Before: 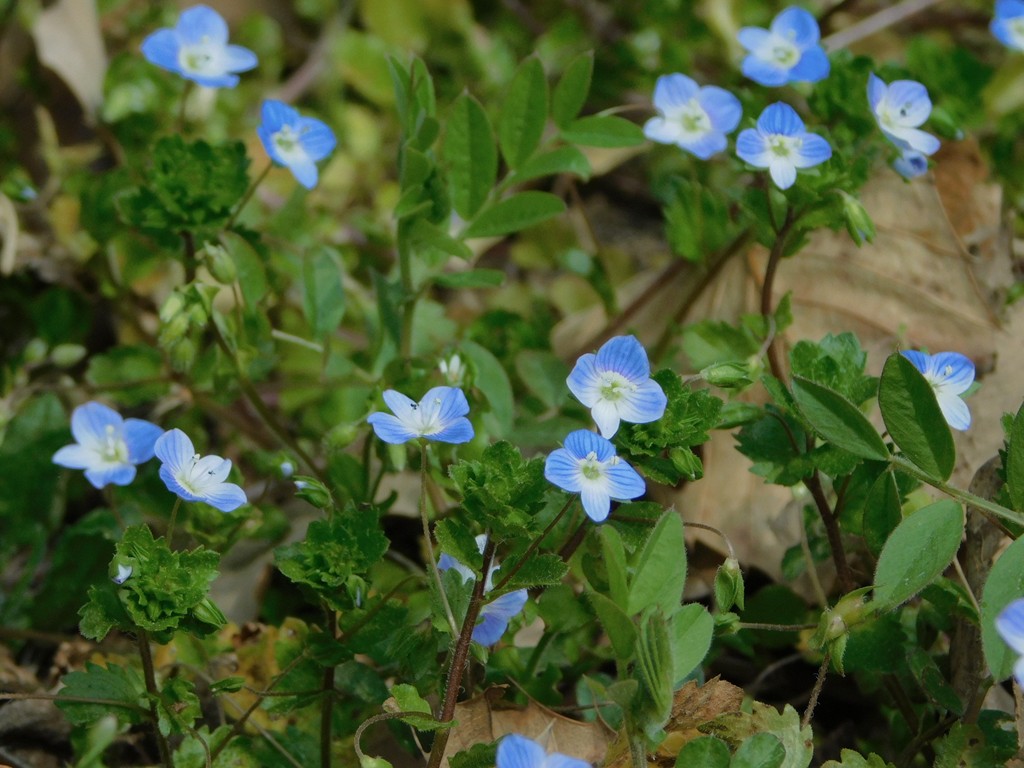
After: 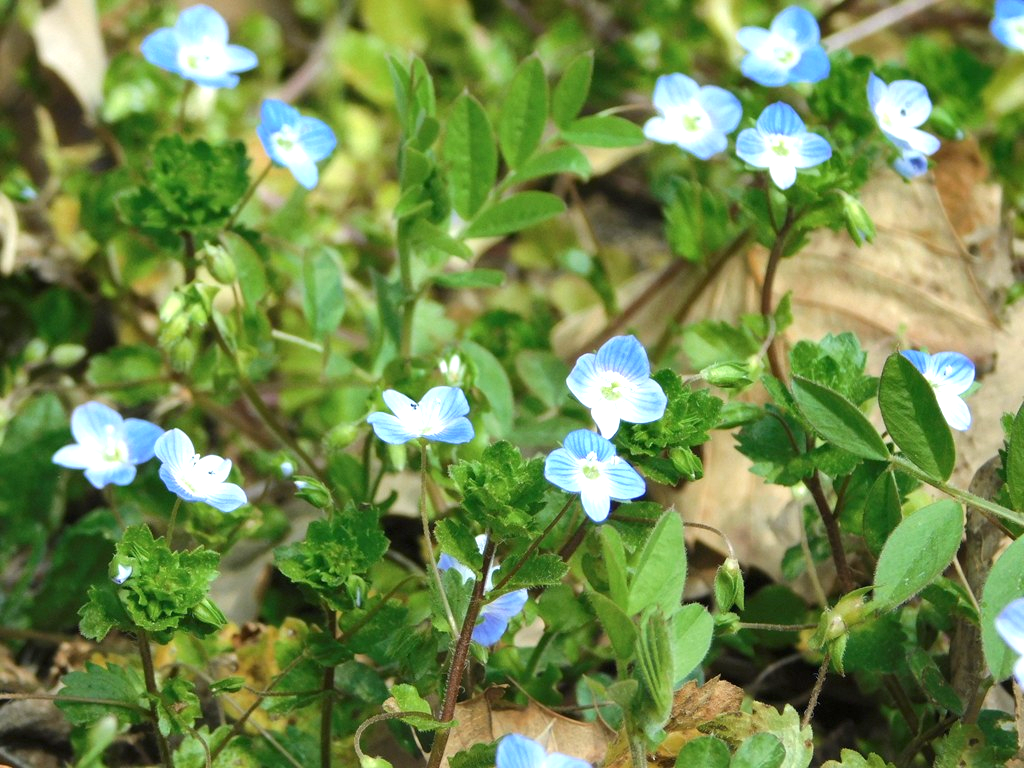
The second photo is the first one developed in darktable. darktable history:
shadows and highlights: radius 172.8, shadows 27.56, white point adjustment 3.13, highlights -68.67, highlights color adjustment 31.56%, soften with gaussian
exposure: black level correction 0, exposure 1.199 EV, compensate highlight preservation false
